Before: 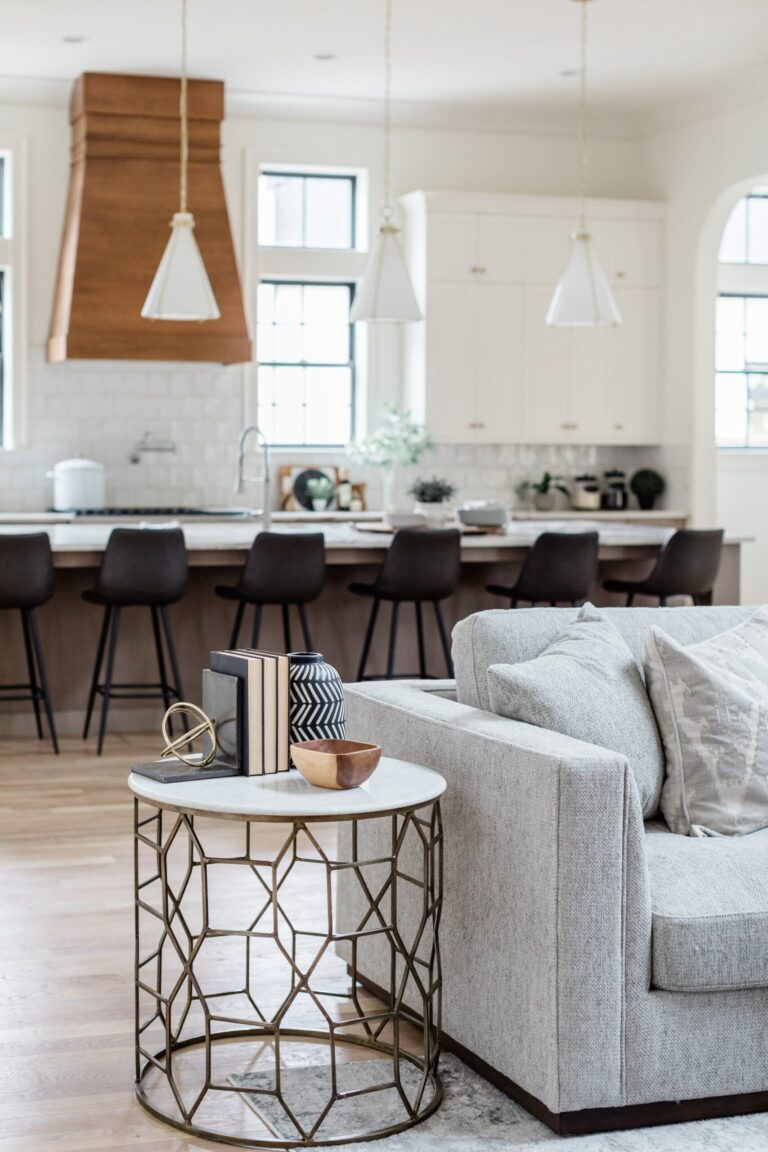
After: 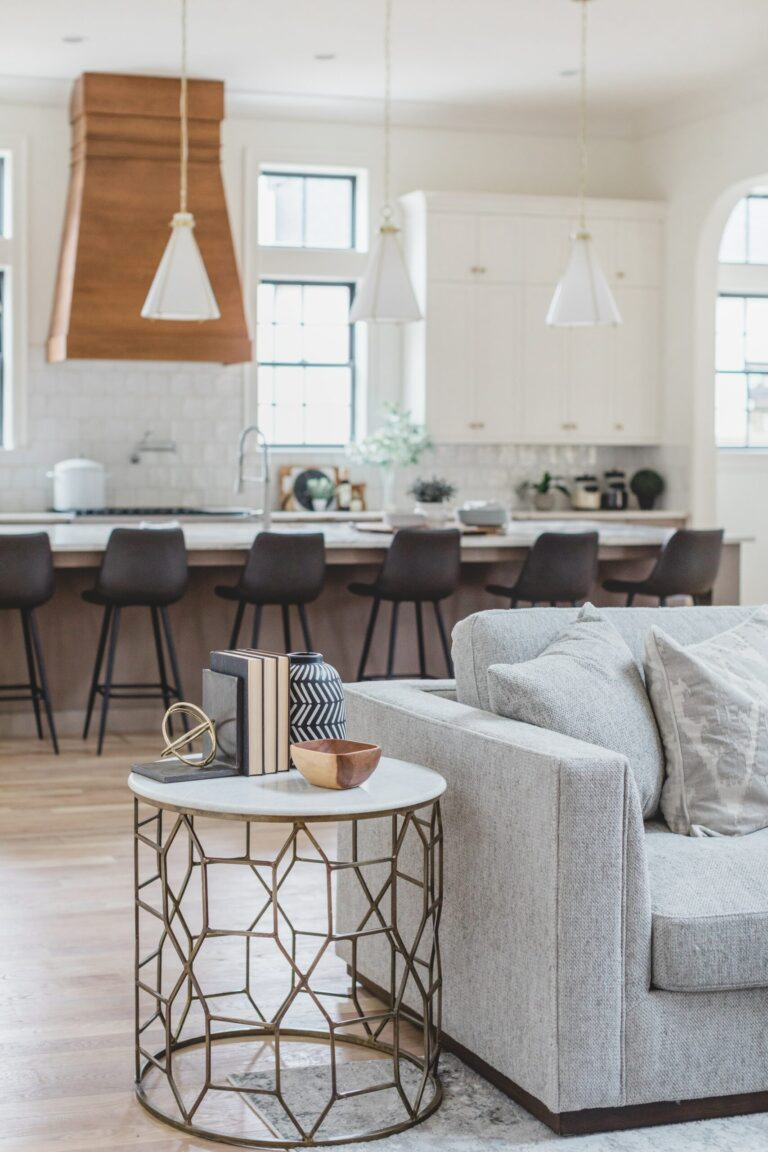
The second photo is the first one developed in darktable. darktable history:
local contrast: highlights 45%, shadows 7%, detail 98%
